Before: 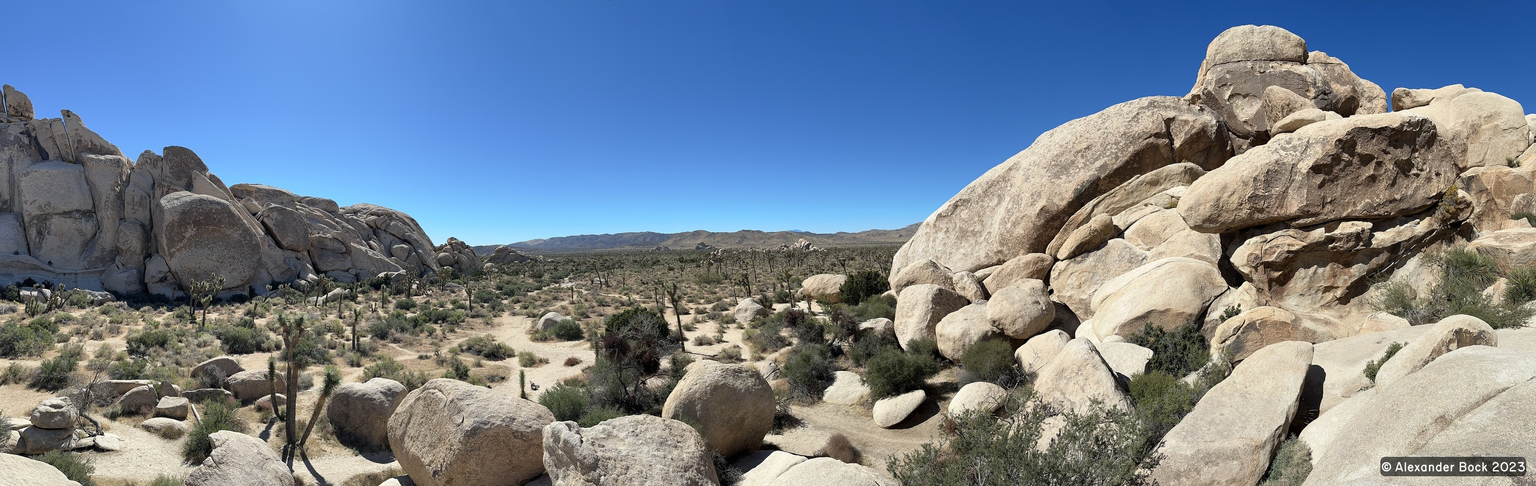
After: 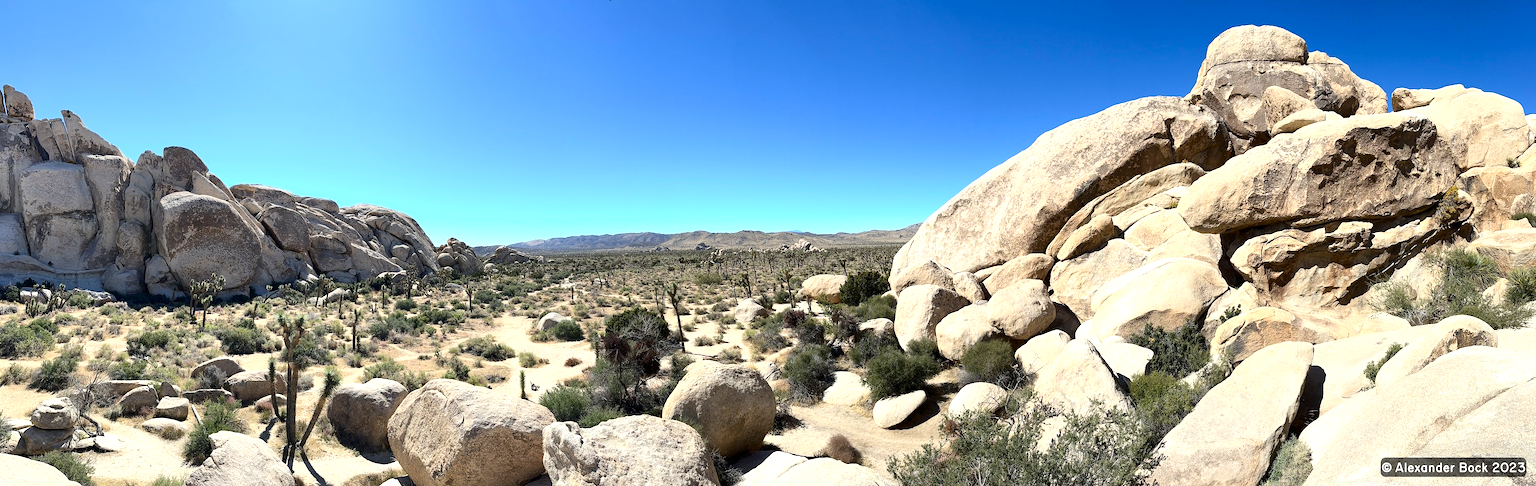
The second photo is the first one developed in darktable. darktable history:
color balance: output saturation 120%
contrast brightness saturation: contrast 0.22
exposure: exposure 0.64 EV, compensate highlight preservation false
